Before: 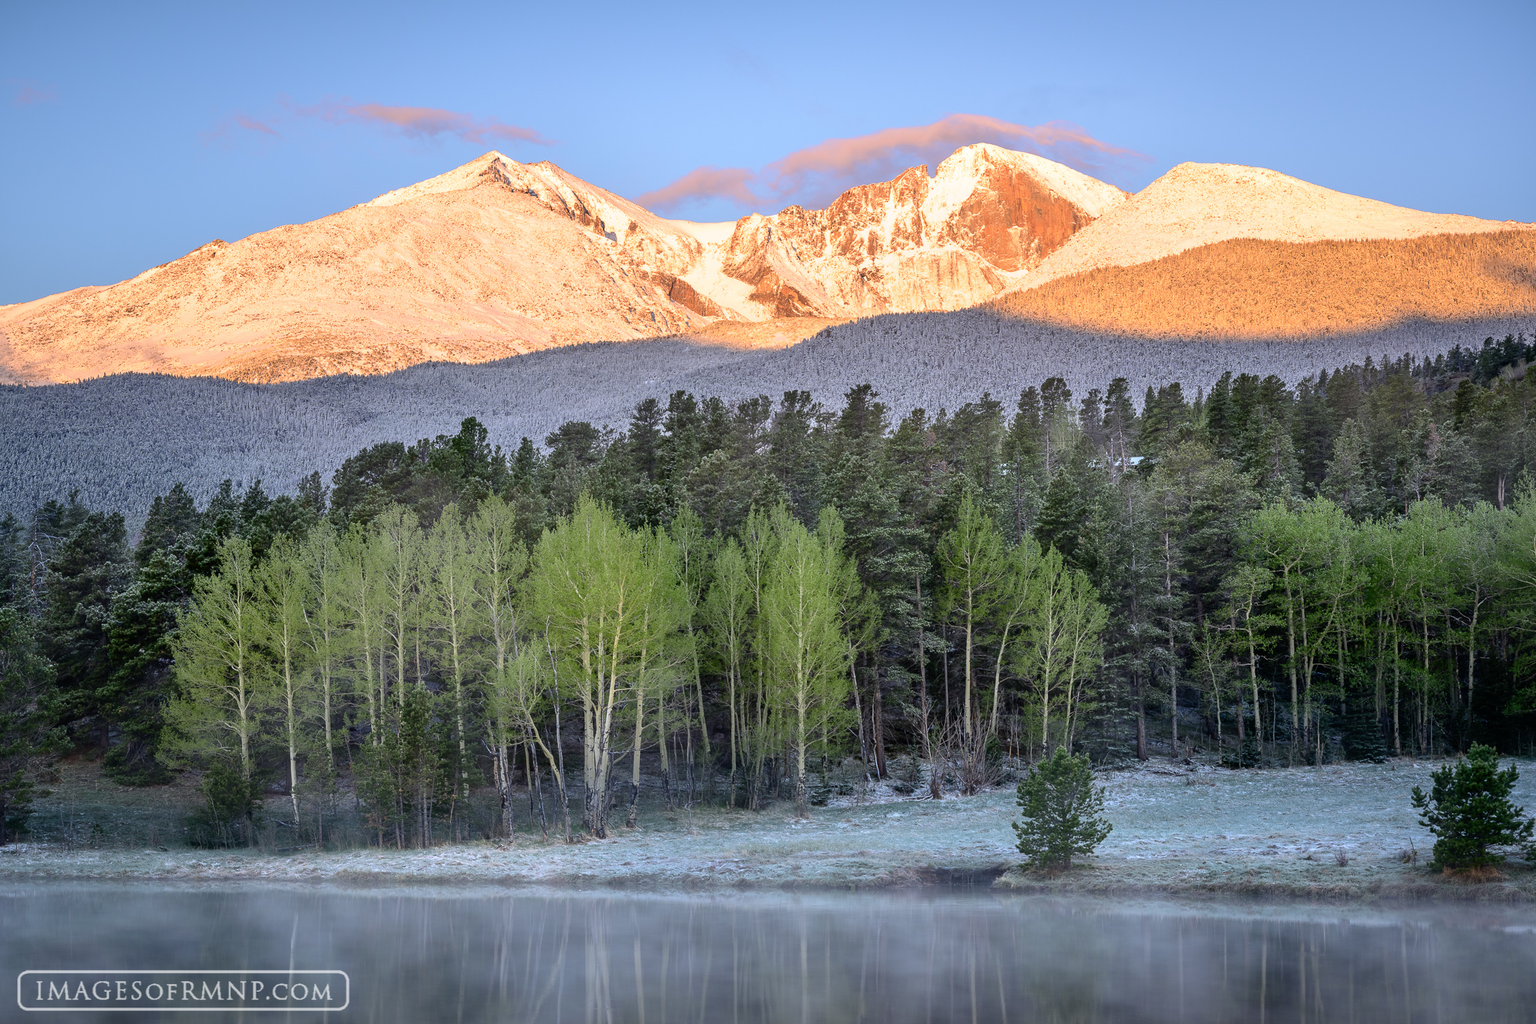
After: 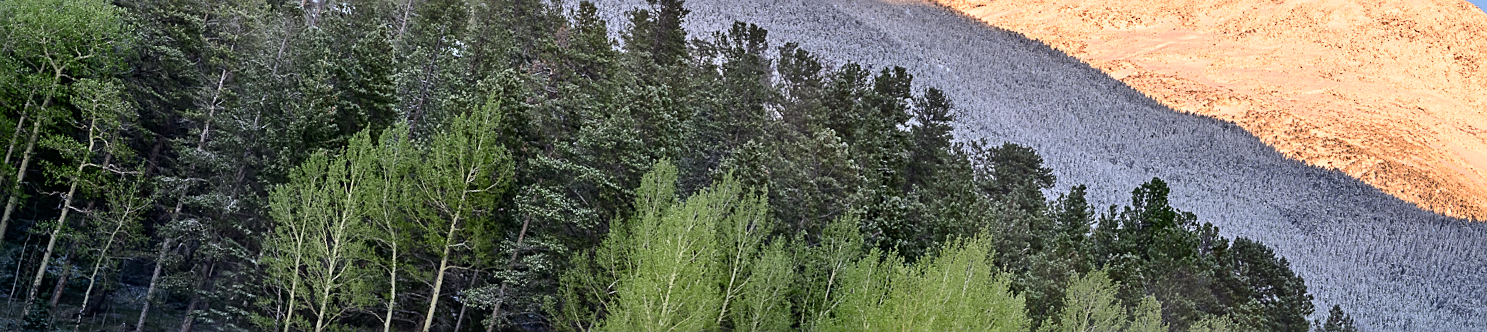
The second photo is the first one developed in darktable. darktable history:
crop and rotate: angle 16.12°, top 30.835%, bottom 35.653%
sharpen: on, module defaults
contrast brightness saturation: contrast 0.14
